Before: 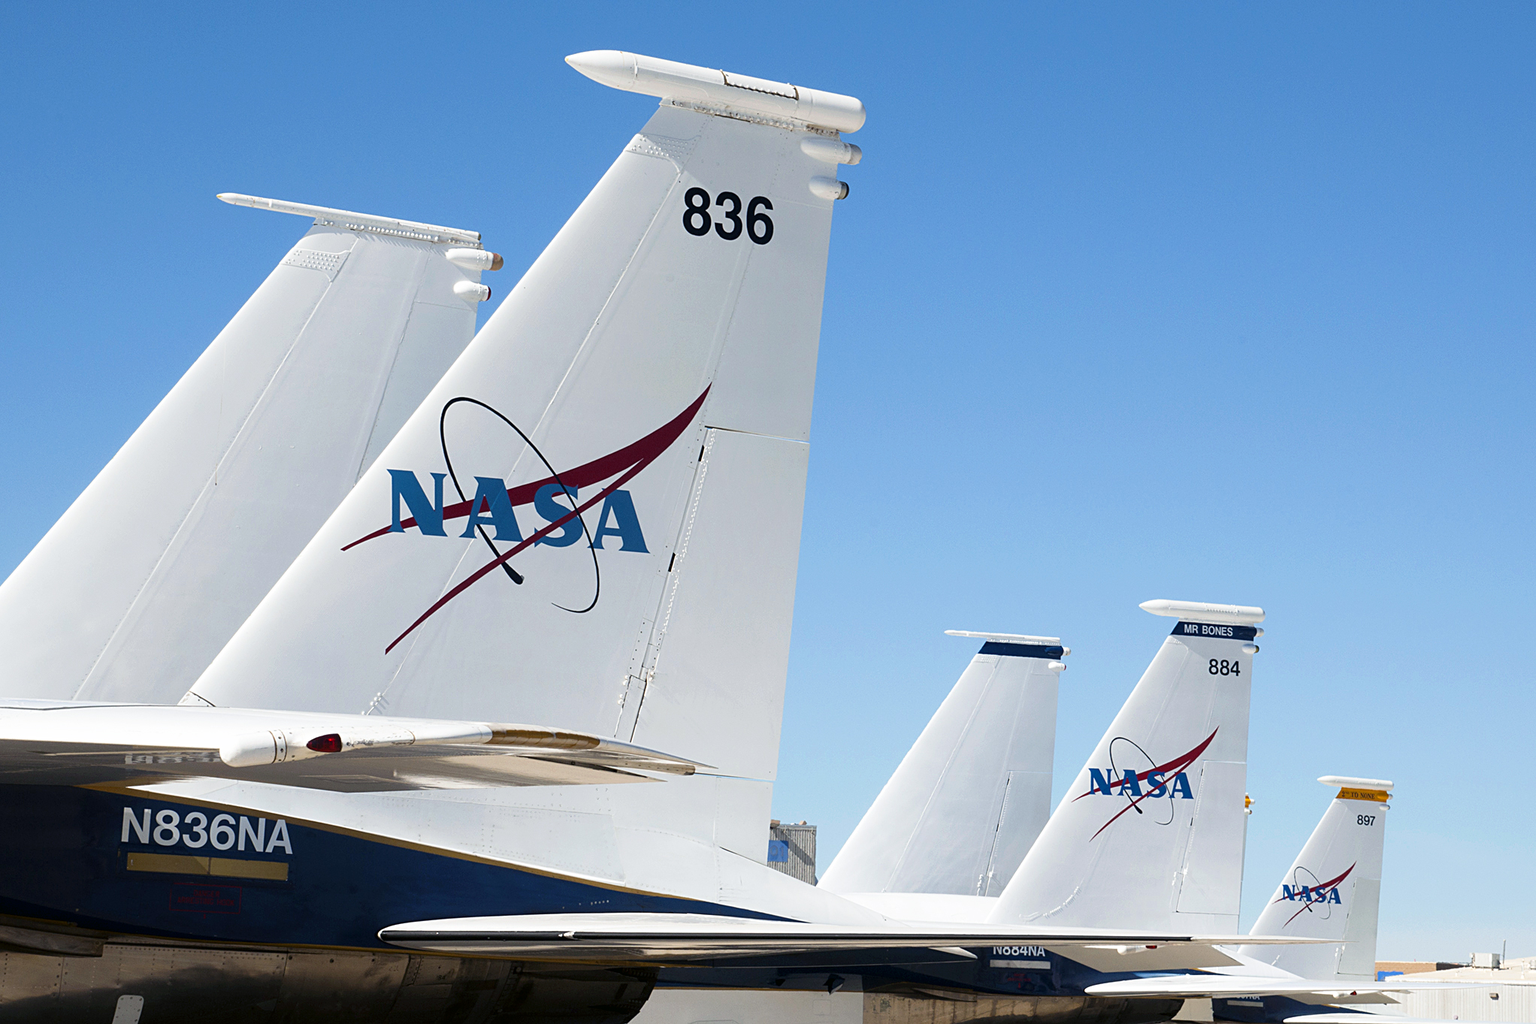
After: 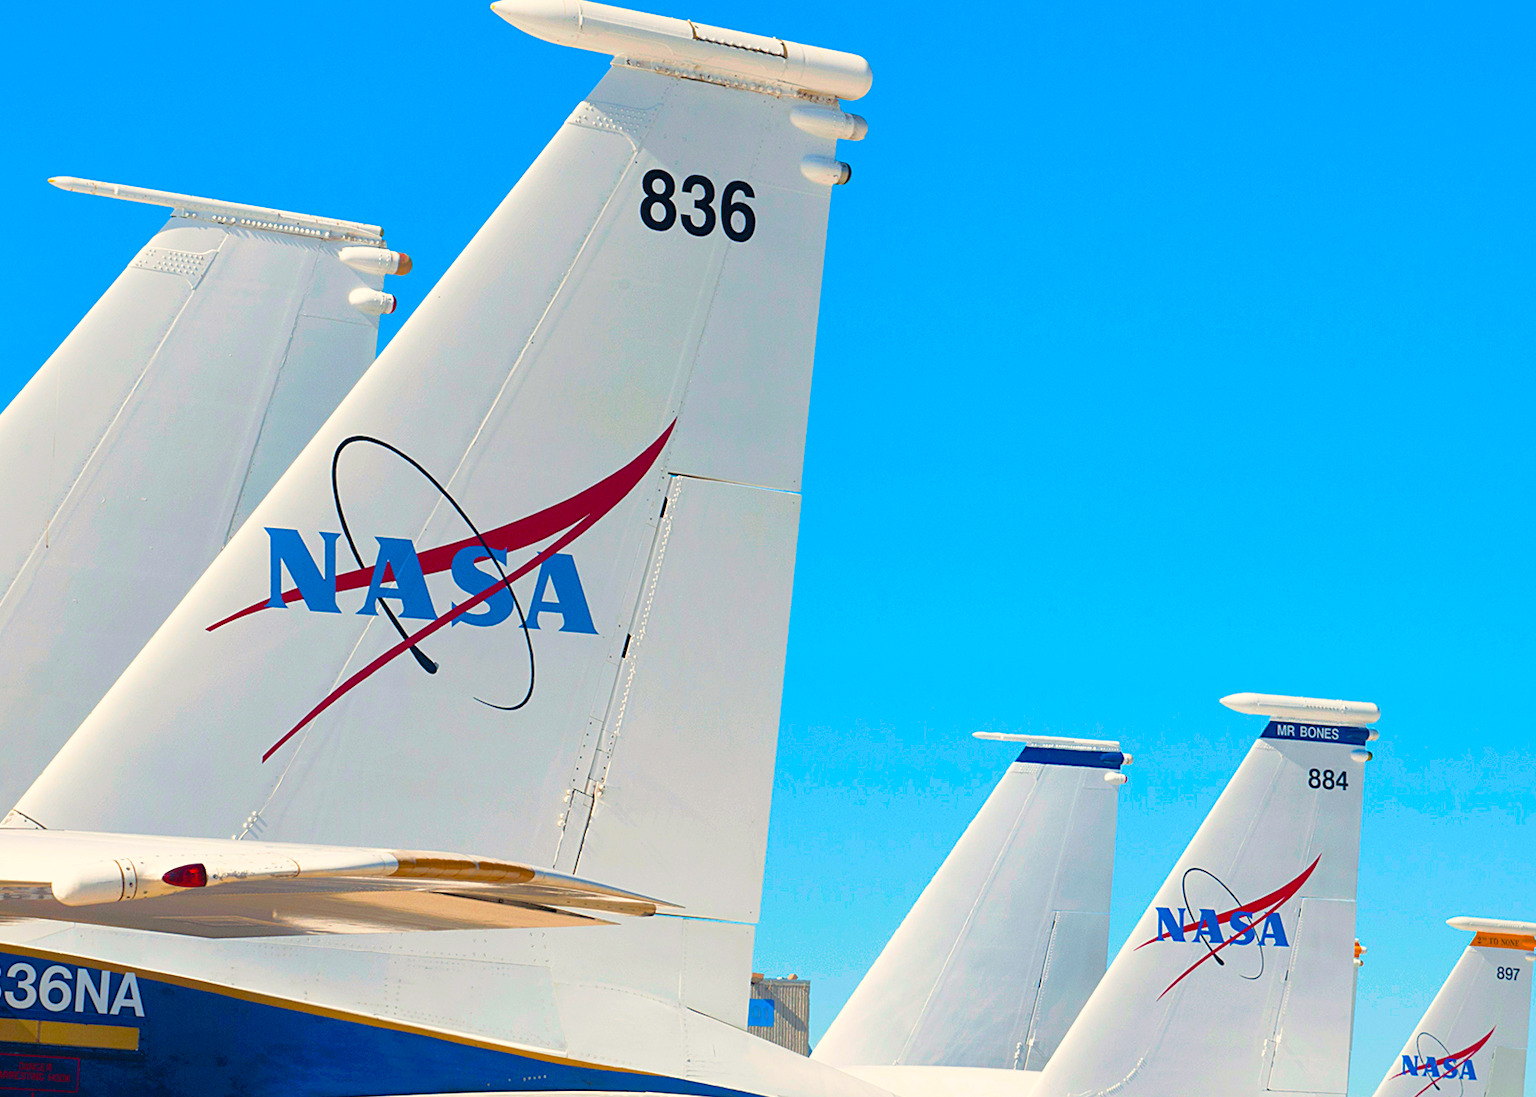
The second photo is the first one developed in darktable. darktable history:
shadows and highlights: on, module defaults
color balance rgb: highlights gain › chroma 2.004%, highlights gain › hue 72.64°, perceptual saturation grading › global saturation 19.998%, global vibrance 20%
crop: left 11.676%, top 5.317%, right 9.575%, bottom 10.268%
contrast brightness saturation: contrast 0.066, brightness 0.176, saturation 0.395
